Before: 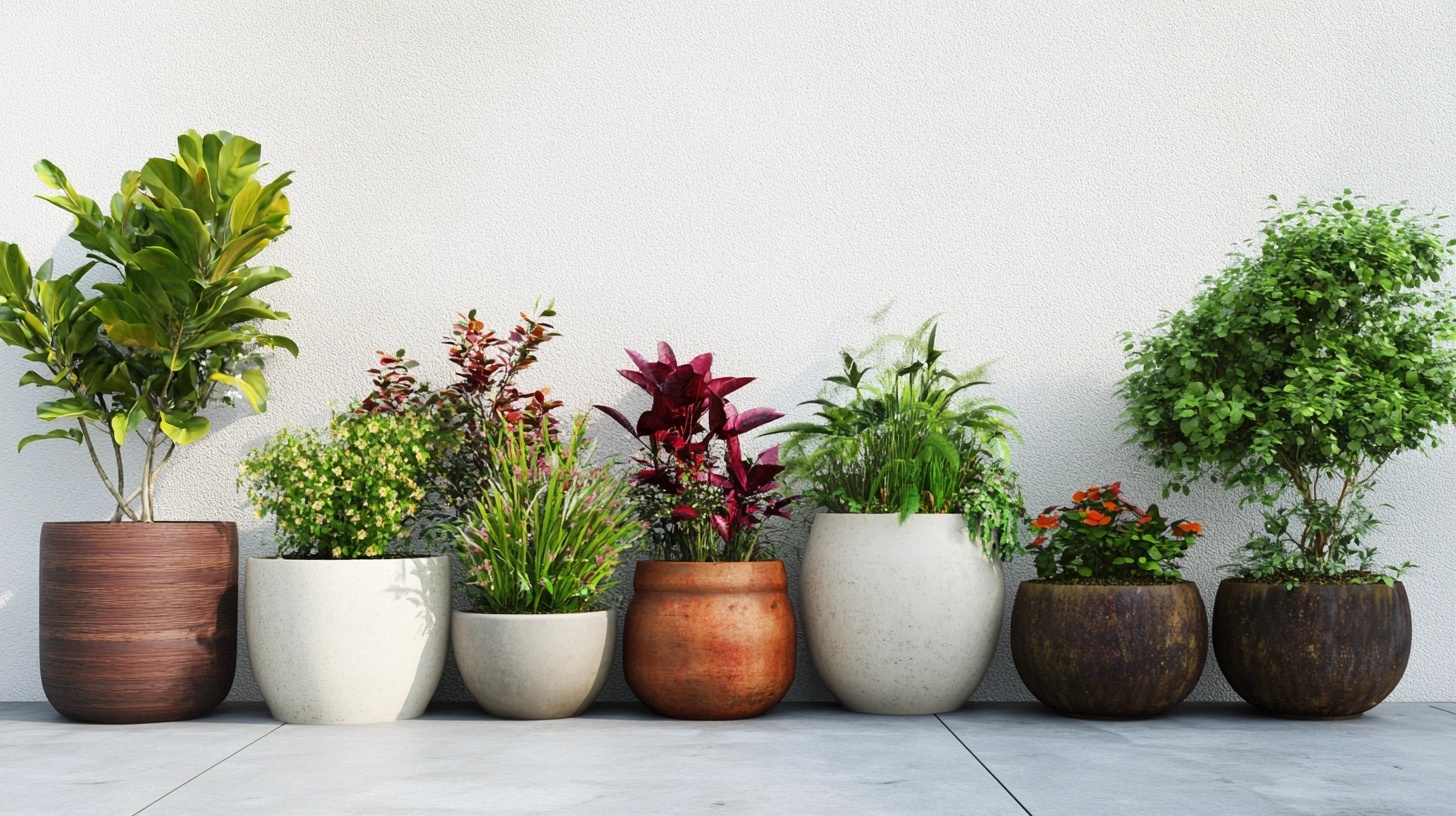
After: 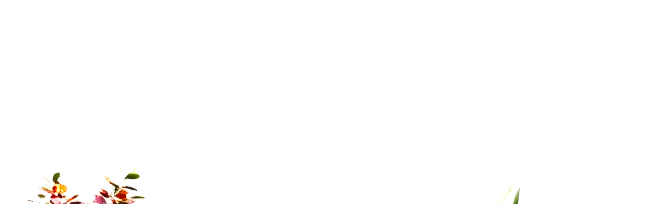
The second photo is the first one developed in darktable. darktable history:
tone equalizer: -8 EV -1.08 EV, -7 EV -1.01 EV, -6 EV -0.867 EV, -5 EV -0.578 EV, -3 EV 0.578 EV, -2 EV 0.867 EV, -1 EV 1.01 EV, +0 EV 1.08 EV, edges refinement/feathering 500, mask exposure compensation -1.57 EV, preserve details no
base curve: curves: ch0 [(0, 0) (0.007, 0.004) (0.027, 0.03) (0.046, 0.07) (0.207, 0.54) (0.442, 0.872) (0.673, 0.972) (1, 1)], preserve colors none
crop: left 28.64%, top 16.832%, right 26.637%, bottom 58.055%
local contrast: on, module defaults
